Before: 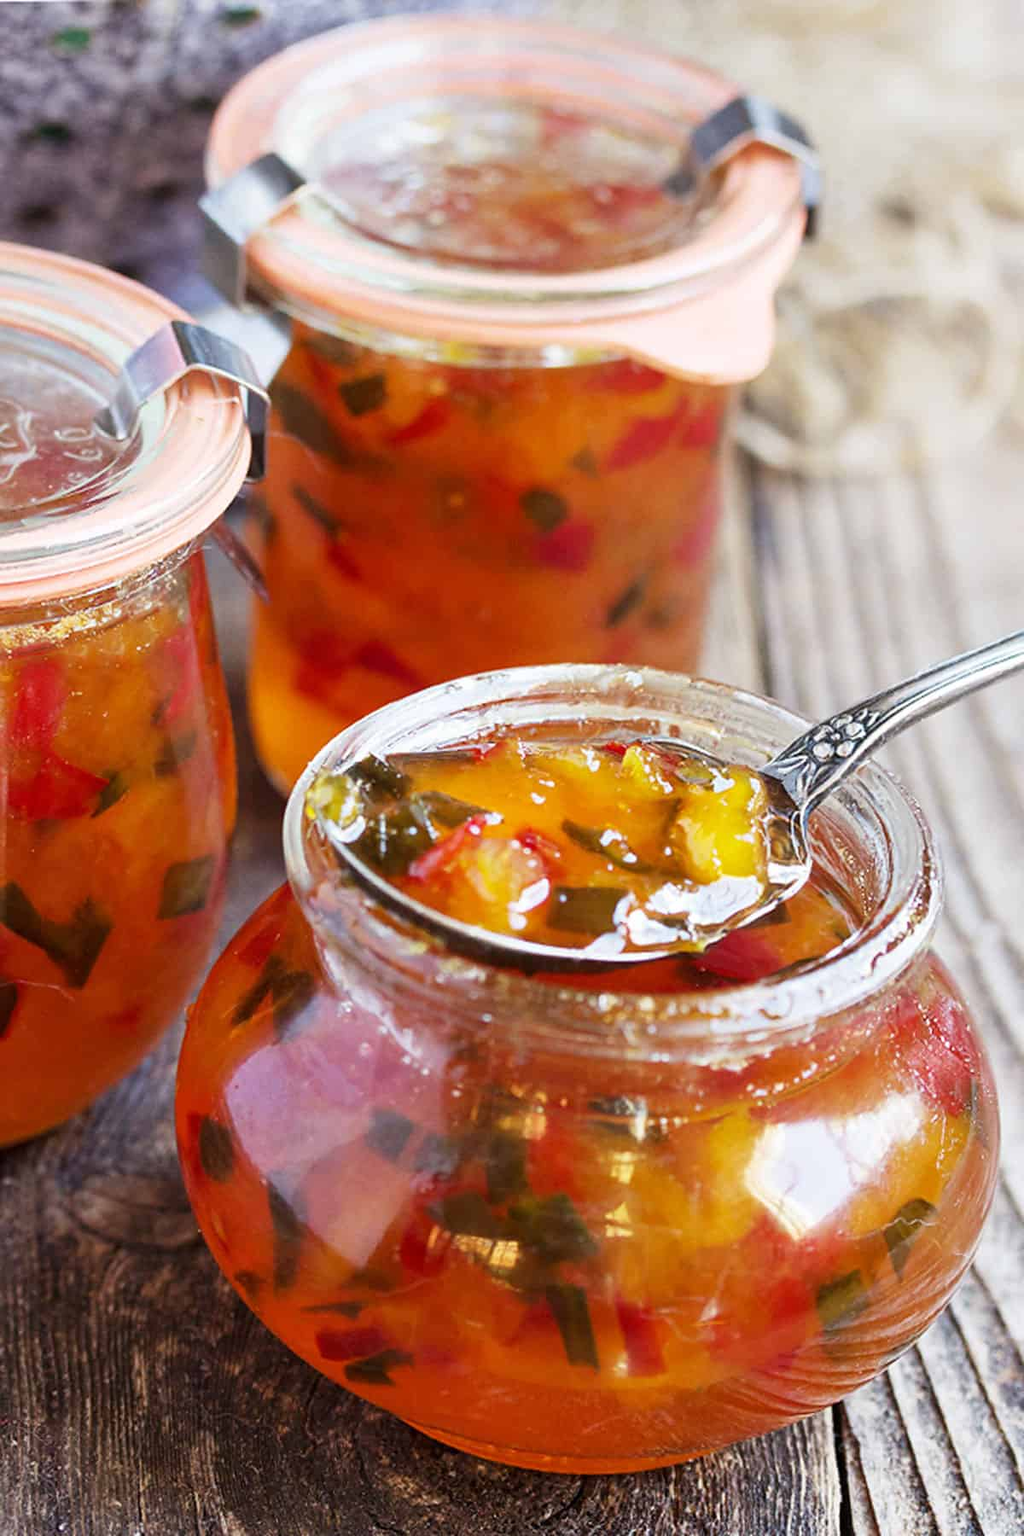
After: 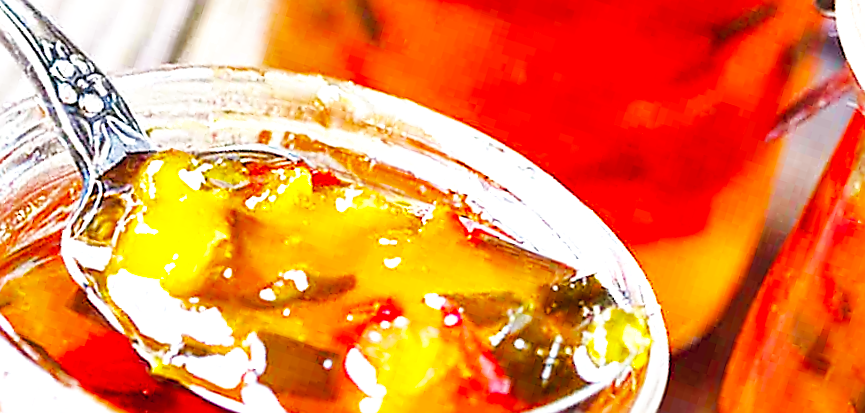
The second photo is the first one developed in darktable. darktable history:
rotate and perspective: rotation -2.12°, lens shift (vertical) 0.009, lens shift (horizontal) -0.008, automatic cropping original format, crop left 0.036, crop right 0.964, crop top 0.05, crop bottom 0.959
crop and rotate: angle 16.12°, top 30.835%, bottom 35.653%
base curve: curves: ch0 [(0, 0) (0.007, 0.004) (0.027, 0.03) (0.046, 0.07) (0.207, 0.54) (0.442, 0.872) (0.673, 0.972) (1, 1)], preserve colors none
shadows and highlights: on, module defaults
sharpen: radius 1.4, amount 1.25, threshold 0.7
levels: levels [0, 0.492, 0.984]
color balance rgb: perceptual saturation grading › global saturation 25%, global vibrance 20%
